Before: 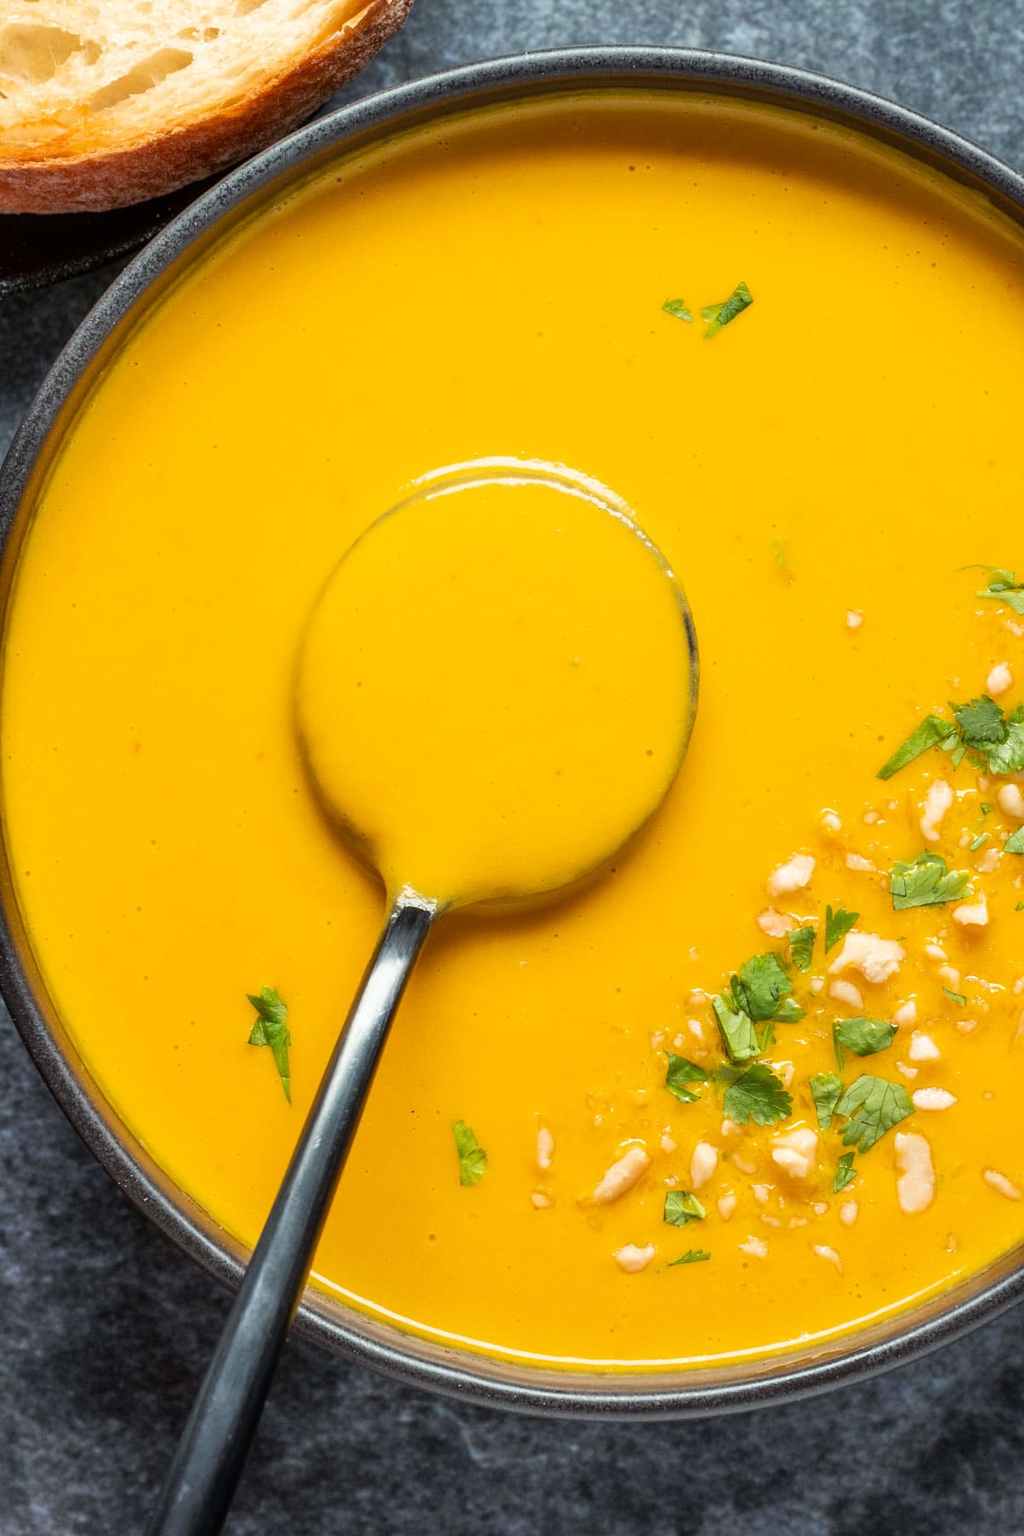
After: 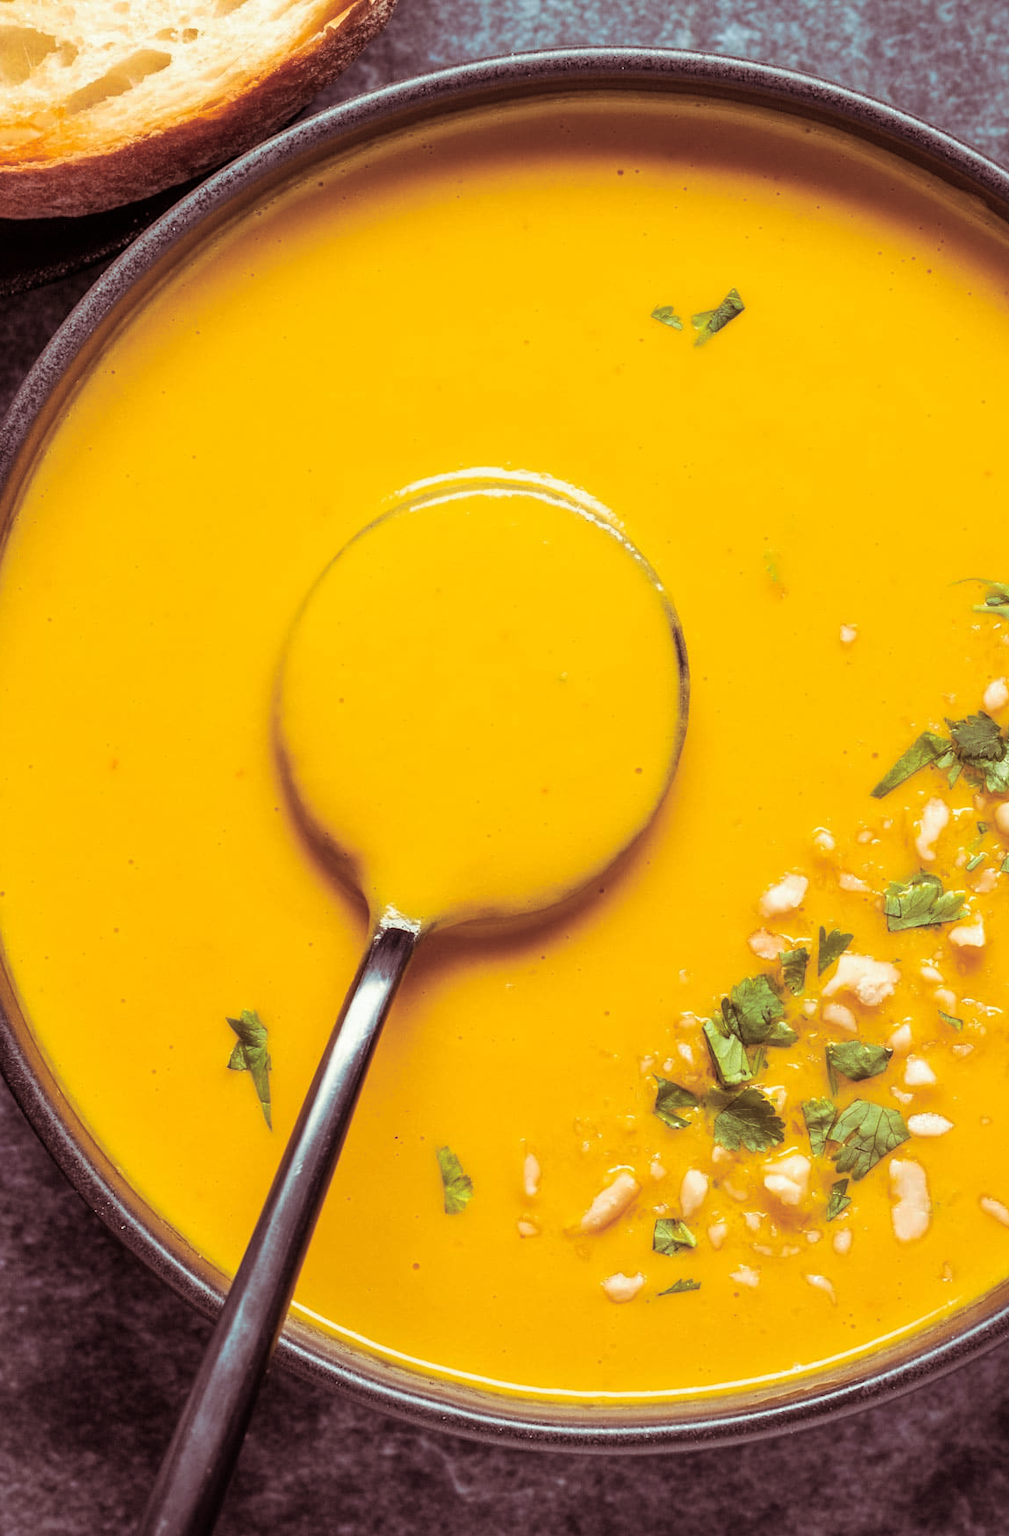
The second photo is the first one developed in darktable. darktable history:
crop and rotate: left 2.536%, right 1.107%, bottom 2.246%
split-toning: on, module defaults
